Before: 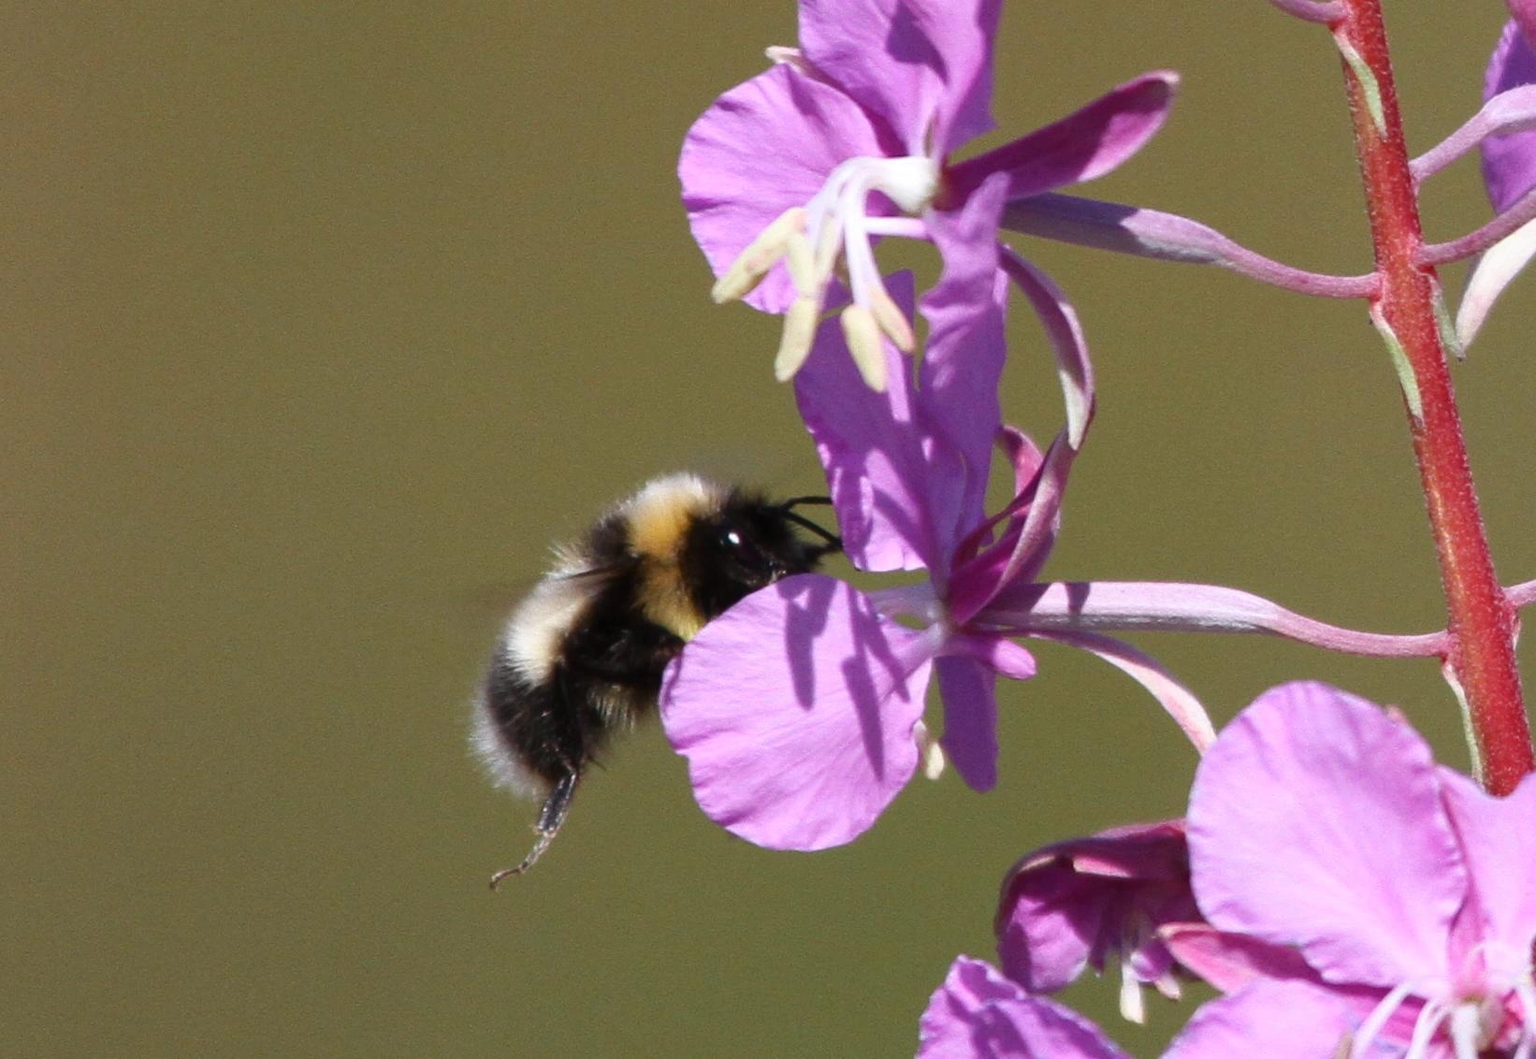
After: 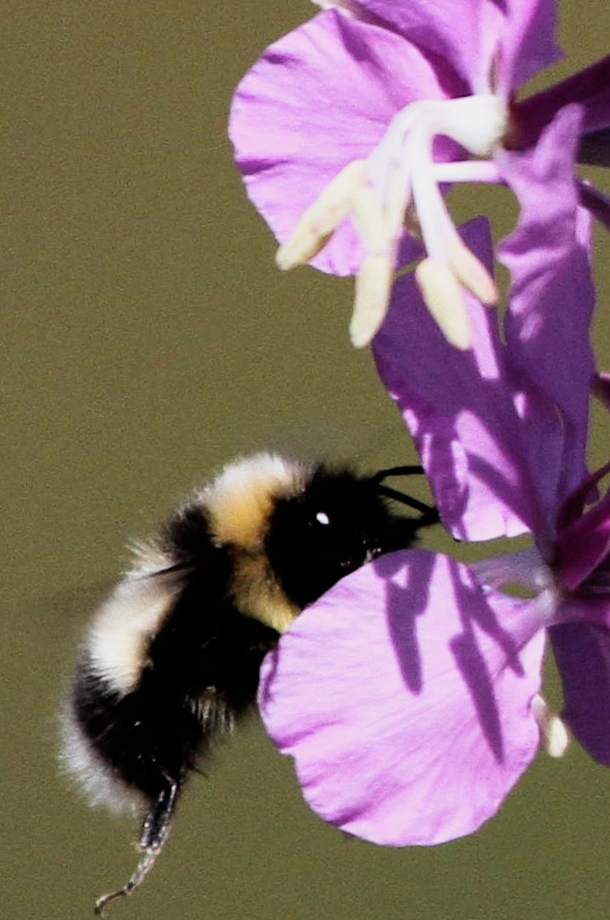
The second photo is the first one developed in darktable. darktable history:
rotate and perspective: rotation -4.98°, automatic cropping off
filmic rgb: black relative exposure -5 EV, white relative exposure 3.5 EV, hardness 3.19, contrast 1.5, highlights saturation mix -50%
tone equalizer: on, module defaults
crop and rotate: left 29.476%, top 10.214%, right 35.32%, bottom 17.333%
exposure: black level correction 0.001, exposure 0.014 EV, compensate highlight preservation false
color correction: saturation 0.99
